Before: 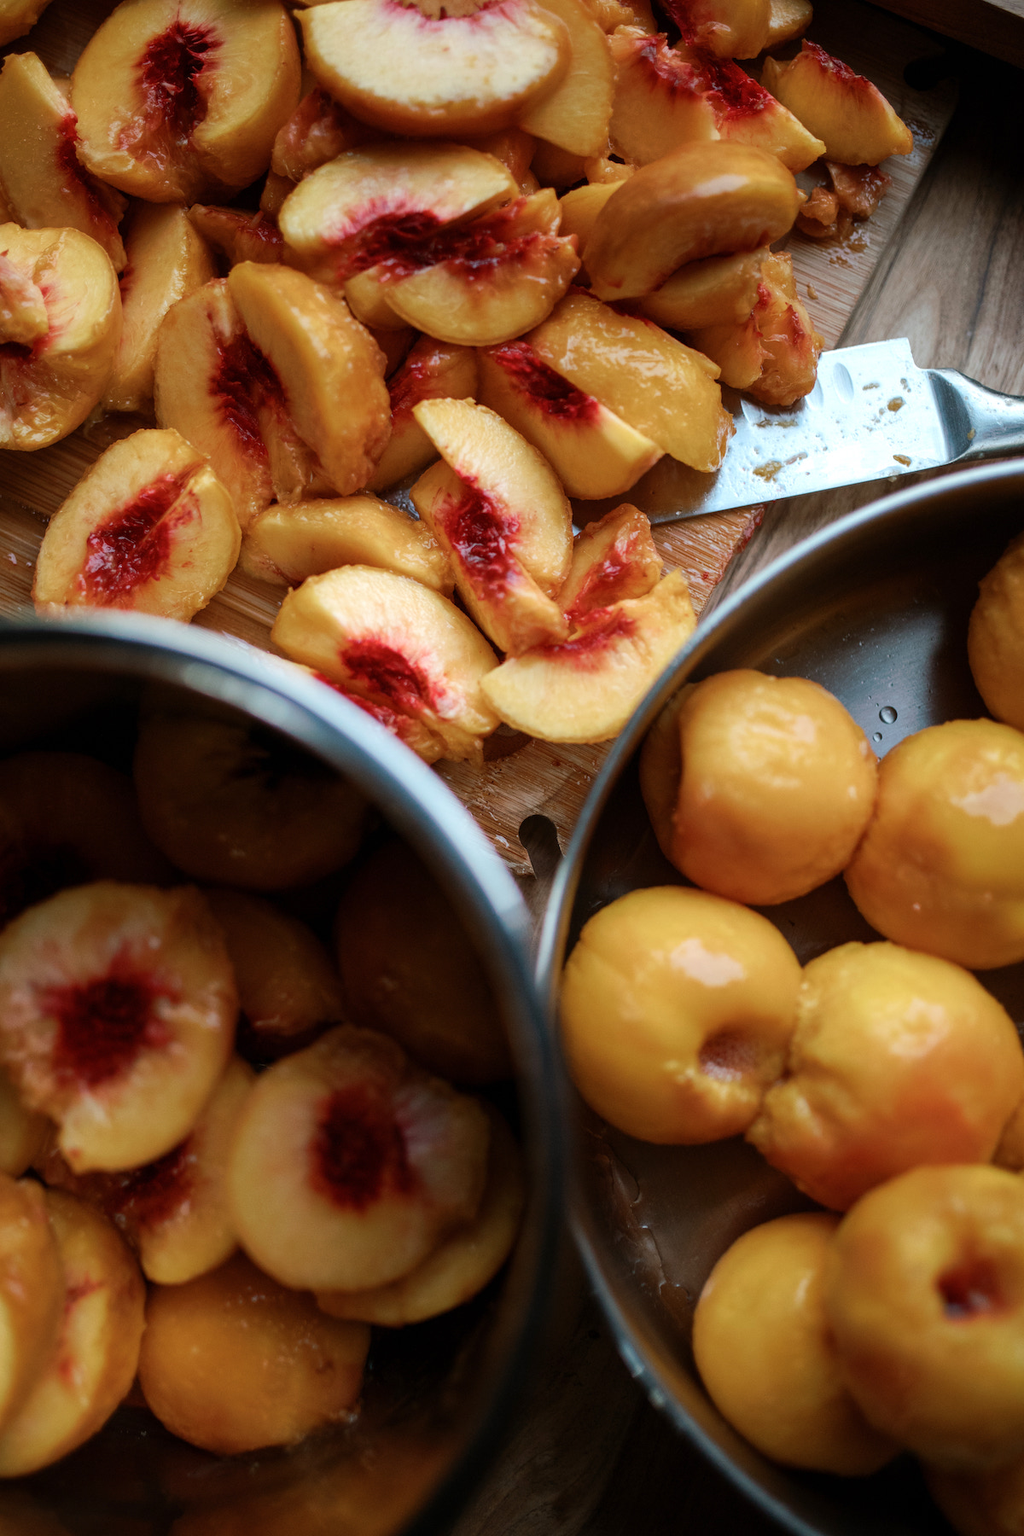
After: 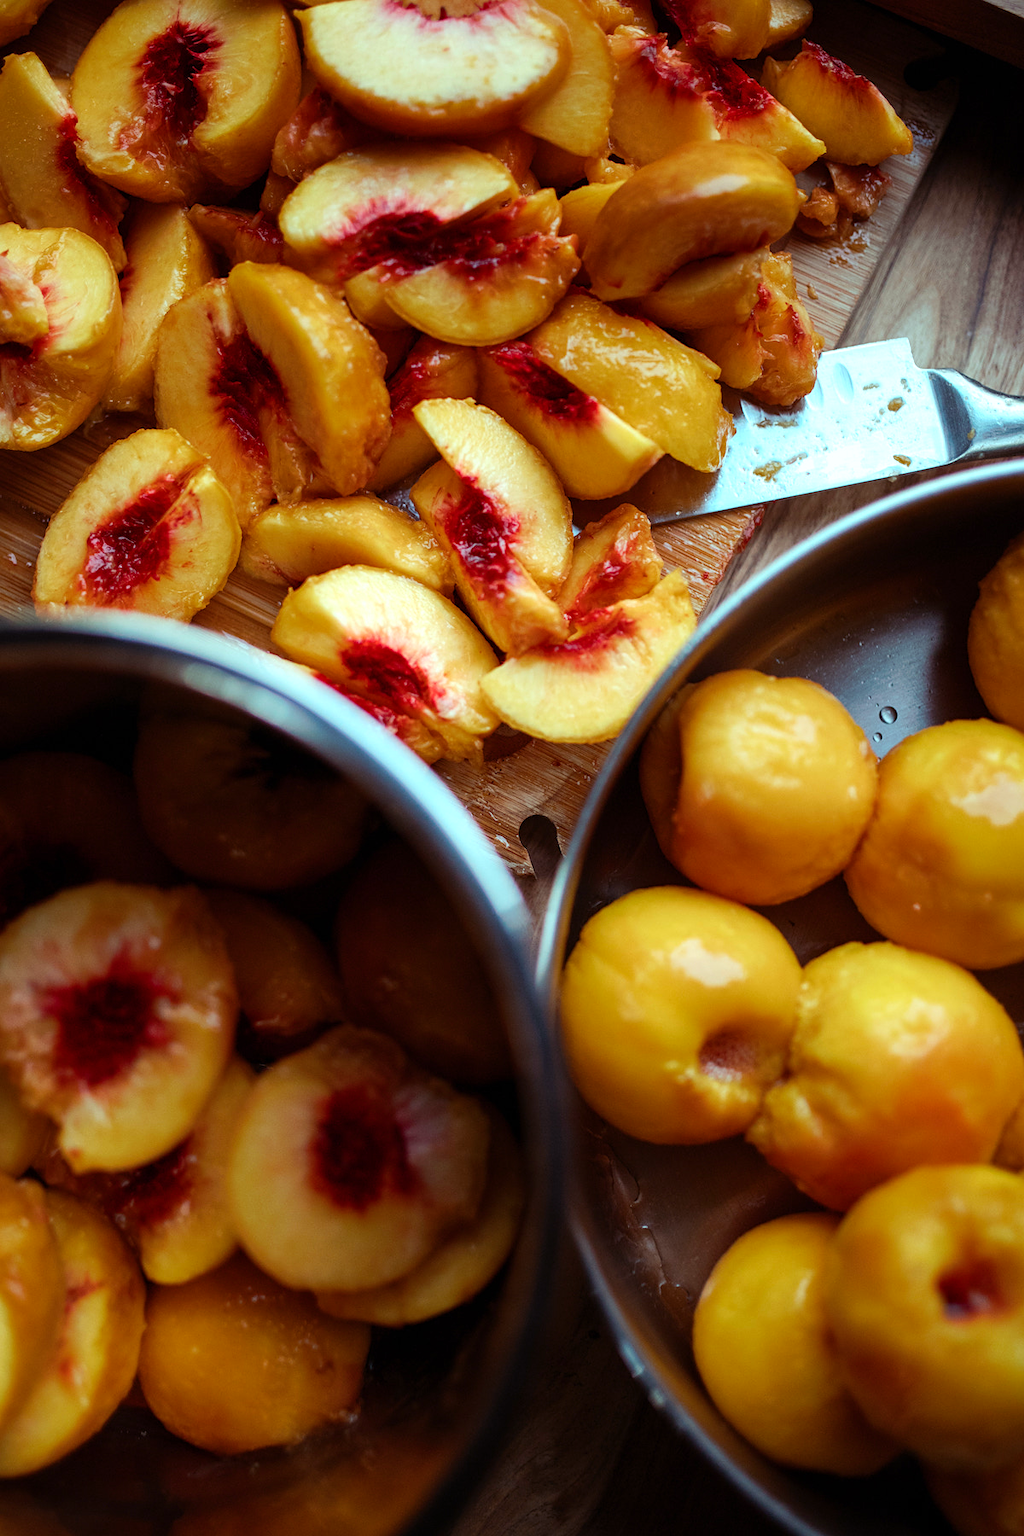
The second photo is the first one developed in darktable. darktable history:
color balance rgb: shadows lift › luminance 0.49%, shadows lift › chroma 6.83%, shadows lift › hue 300.29°, power › hue 208.98°, highlights gain › luminance 20.24%, highlights gain › chroma 2.73%, highlights gain › hue 173.85°, perceptual saturation grading › global saturation 18.05%
sharpen: amount 0.2
